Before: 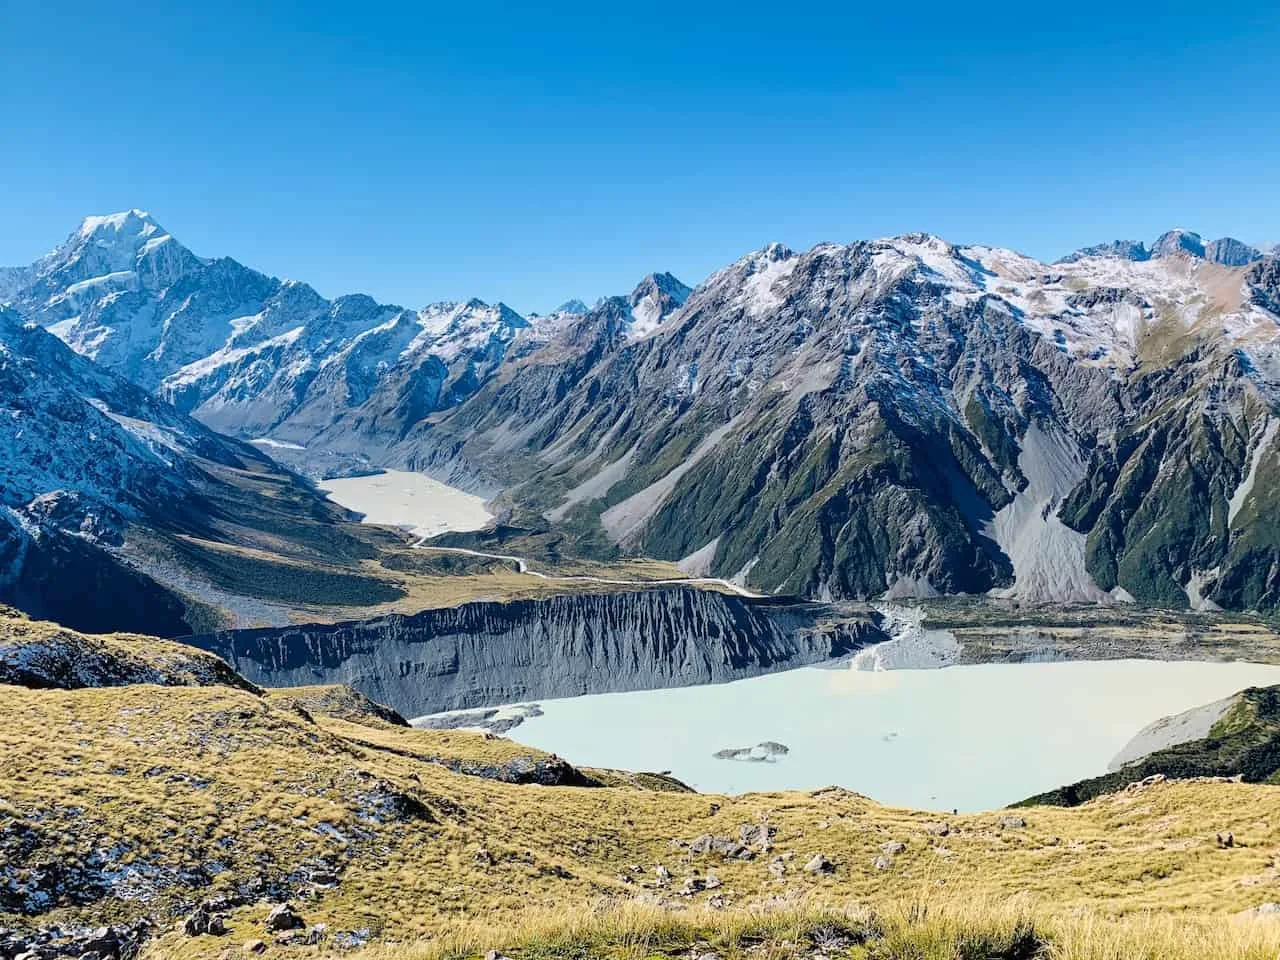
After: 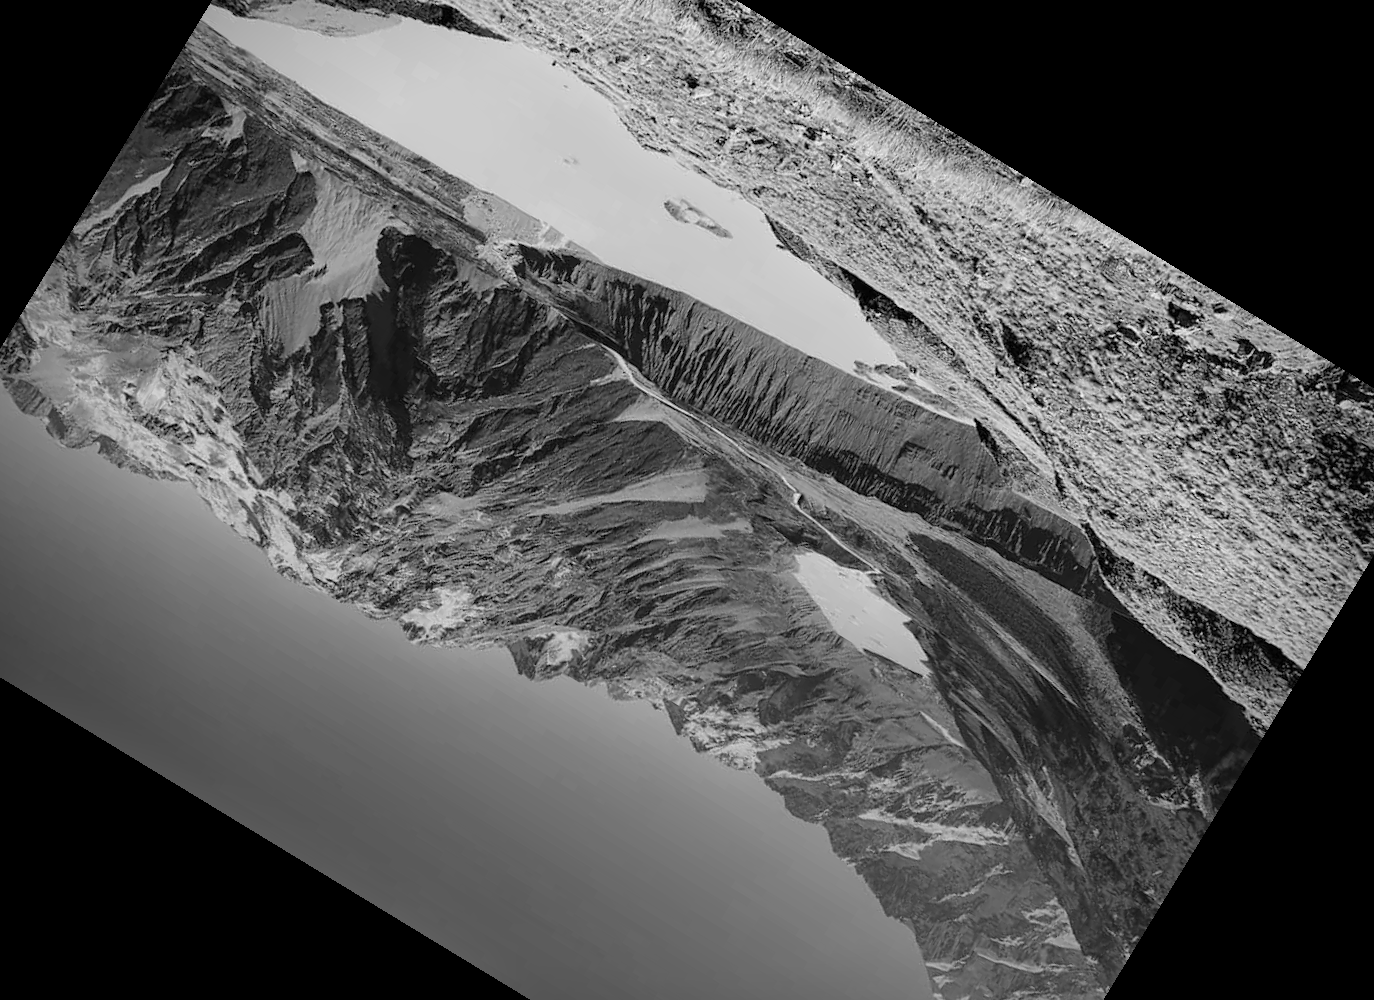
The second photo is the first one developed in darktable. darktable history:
monochrome: a 26.22, b 42.67, size 0.8
crop and rotate: angle 148.68°, left 9.111%, top 15.603%, right 4.588%, bottom 17.041%
vignetting: fall-off start 75%, brightness -0.692, width/height ratio 1.084
